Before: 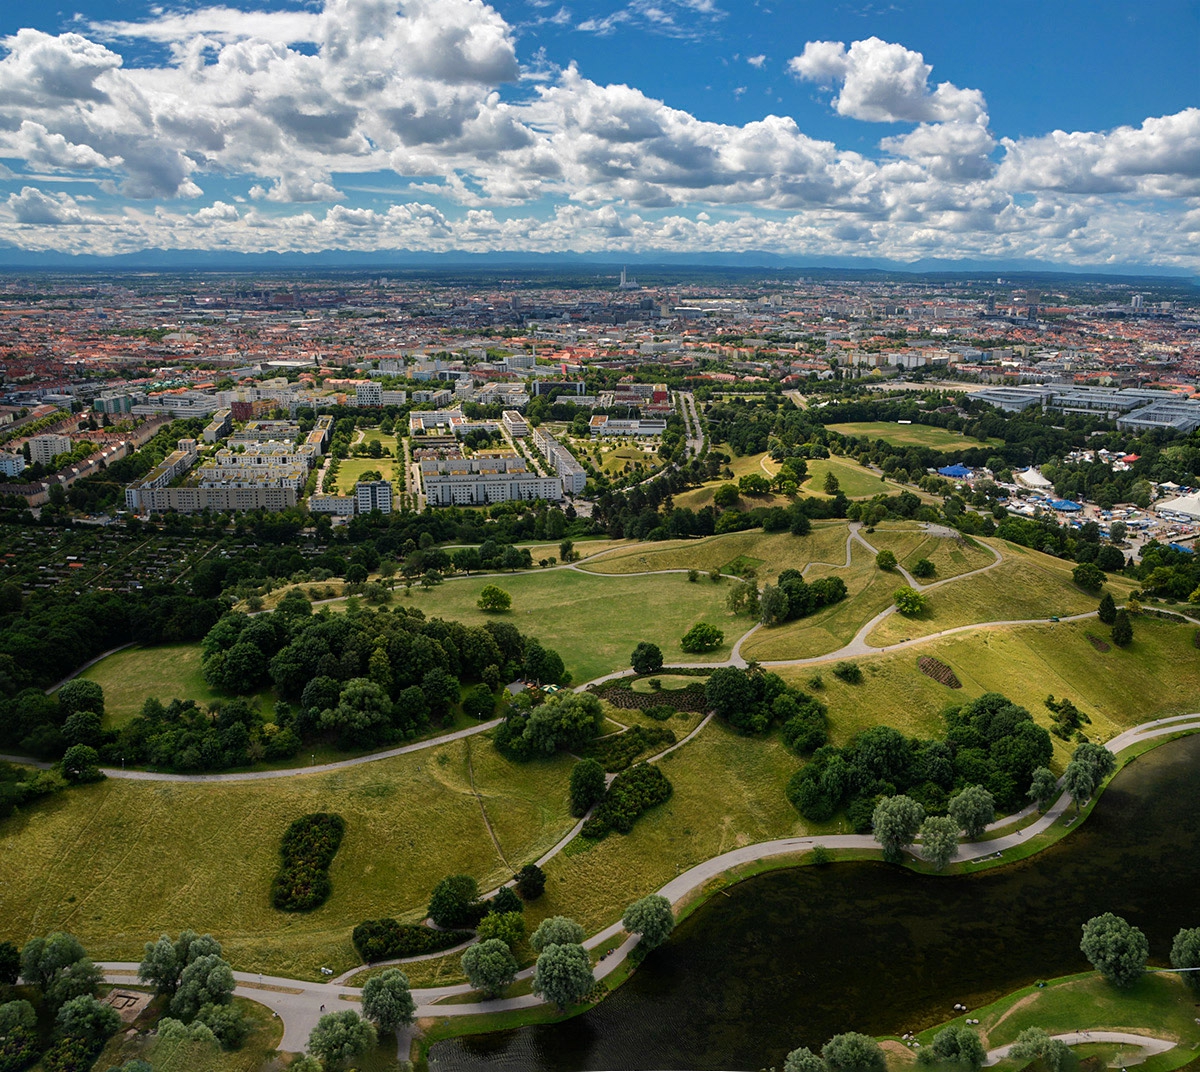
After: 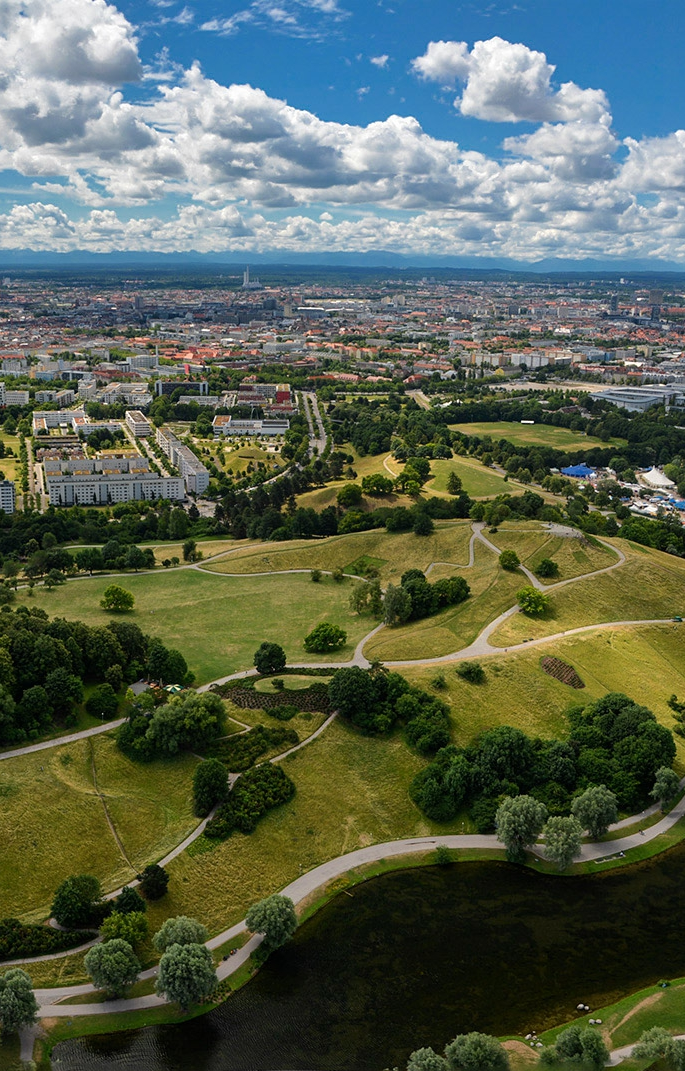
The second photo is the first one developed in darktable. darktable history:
crop: left 31.444%, top 0.005%, right 11.452%
